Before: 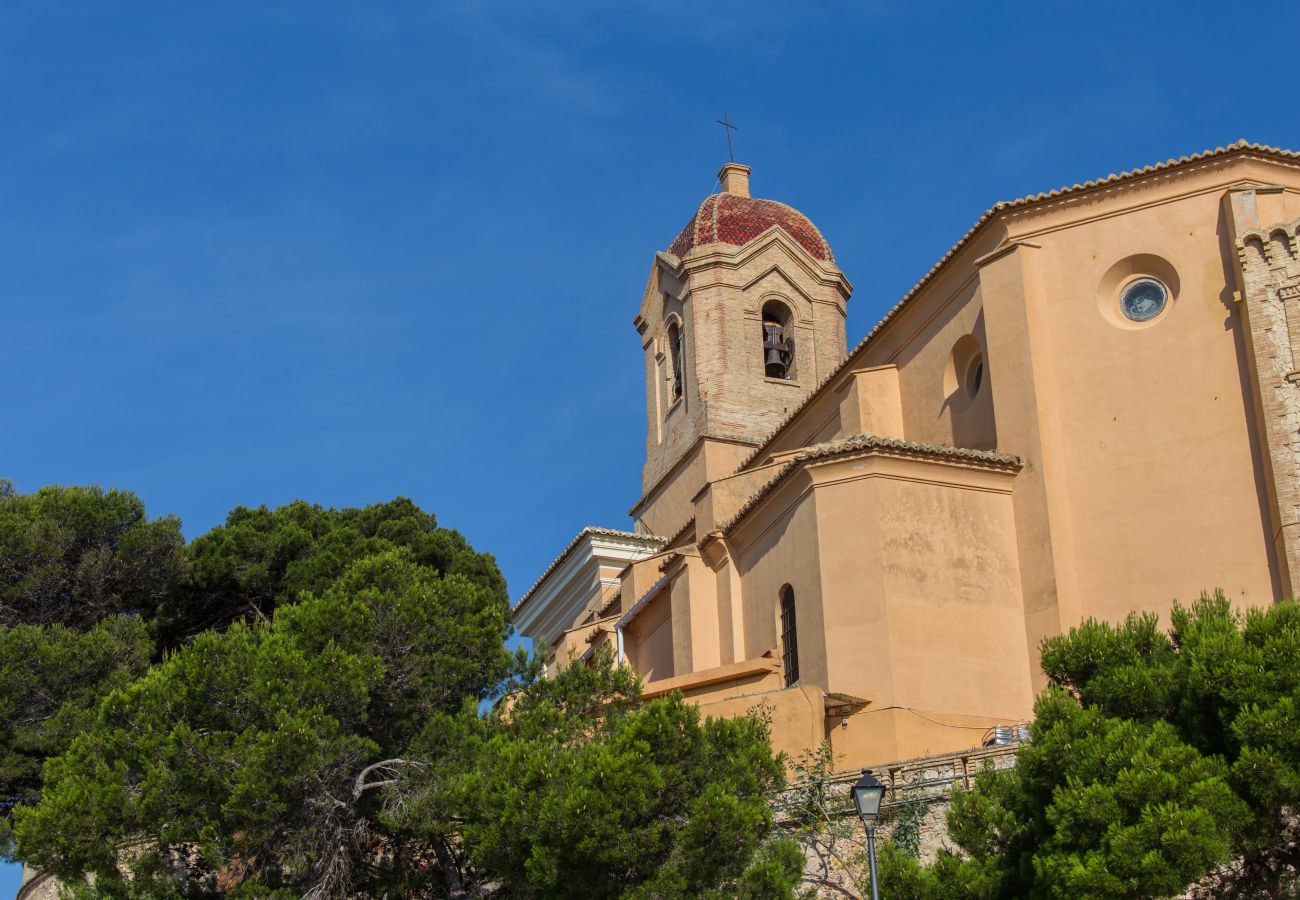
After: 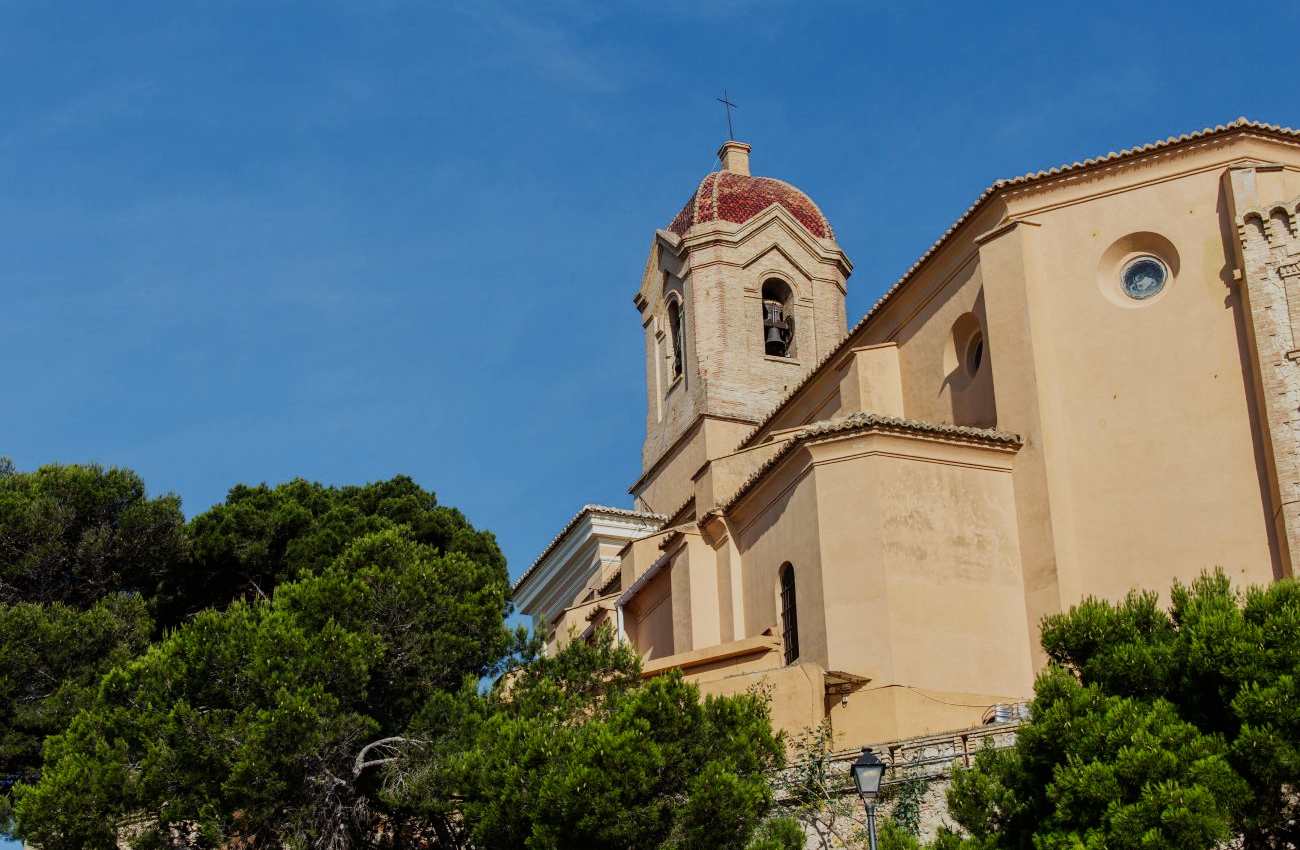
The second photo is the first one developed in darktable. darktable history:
contrast brightness saturation: saturation -0.05
crop and rotate: top 2.479%, bottom 3.018%
exposure: exposure 0.081 EV, compensate highlight preservation false
sigmoid: skew -0.2, preserve hue 0%, red attenuation 0.1, red rotation 0.035, green attenuation 0.1, green rotation -0.017, blue attenuation 0.15, blue rotation -0.052, base primaries Rec2020
